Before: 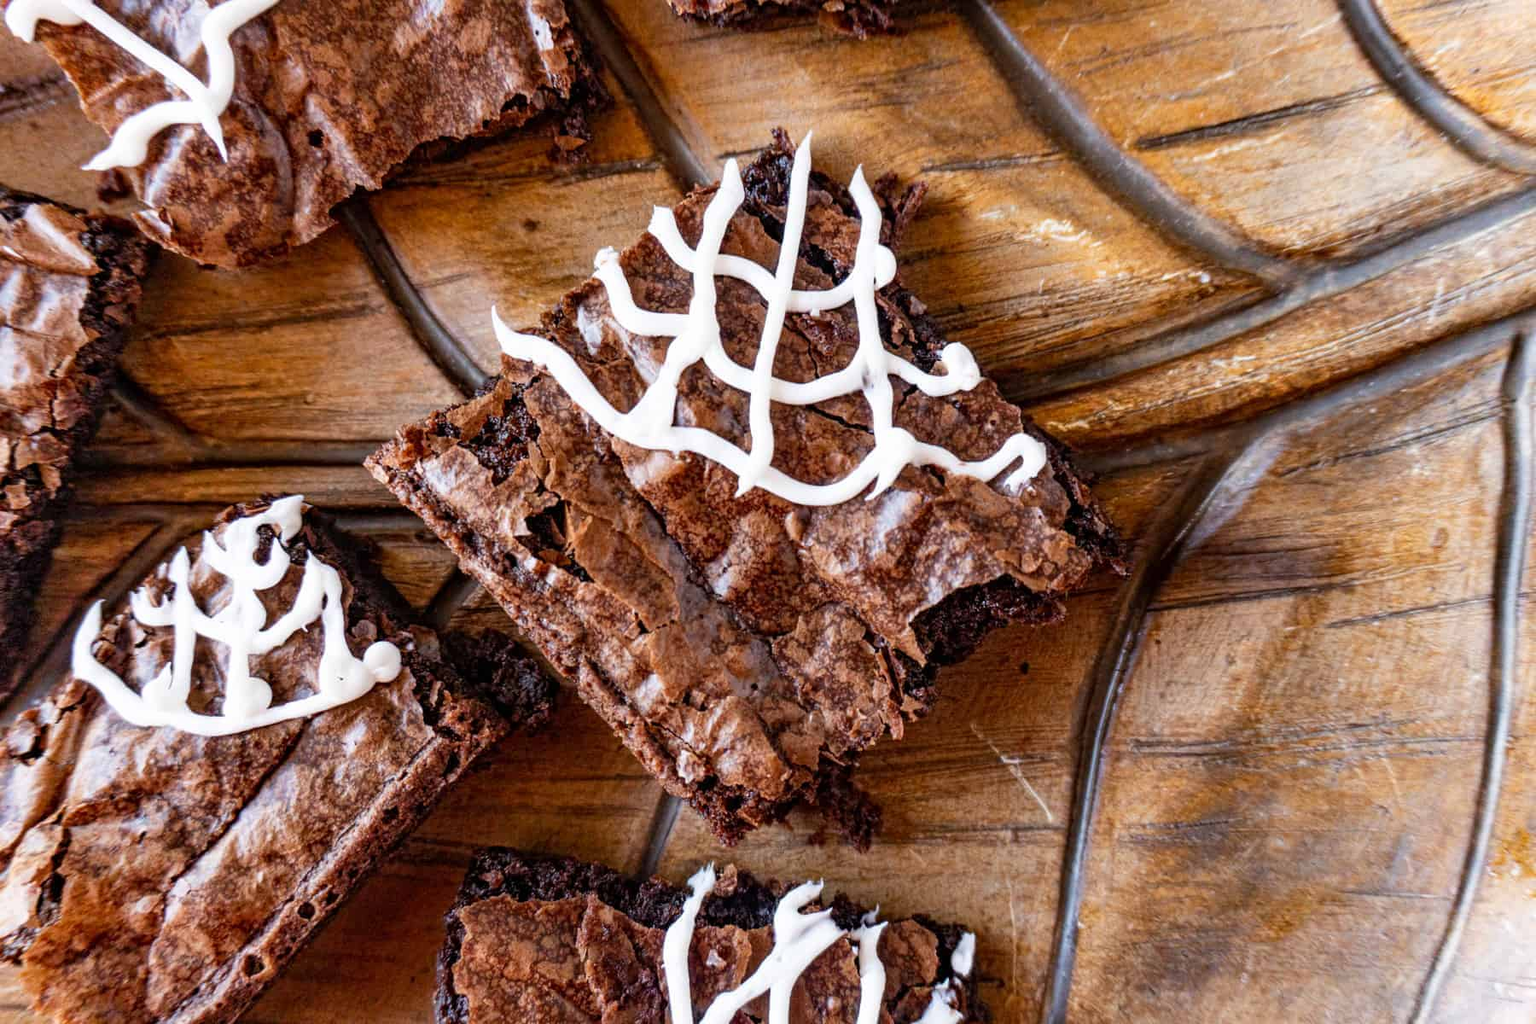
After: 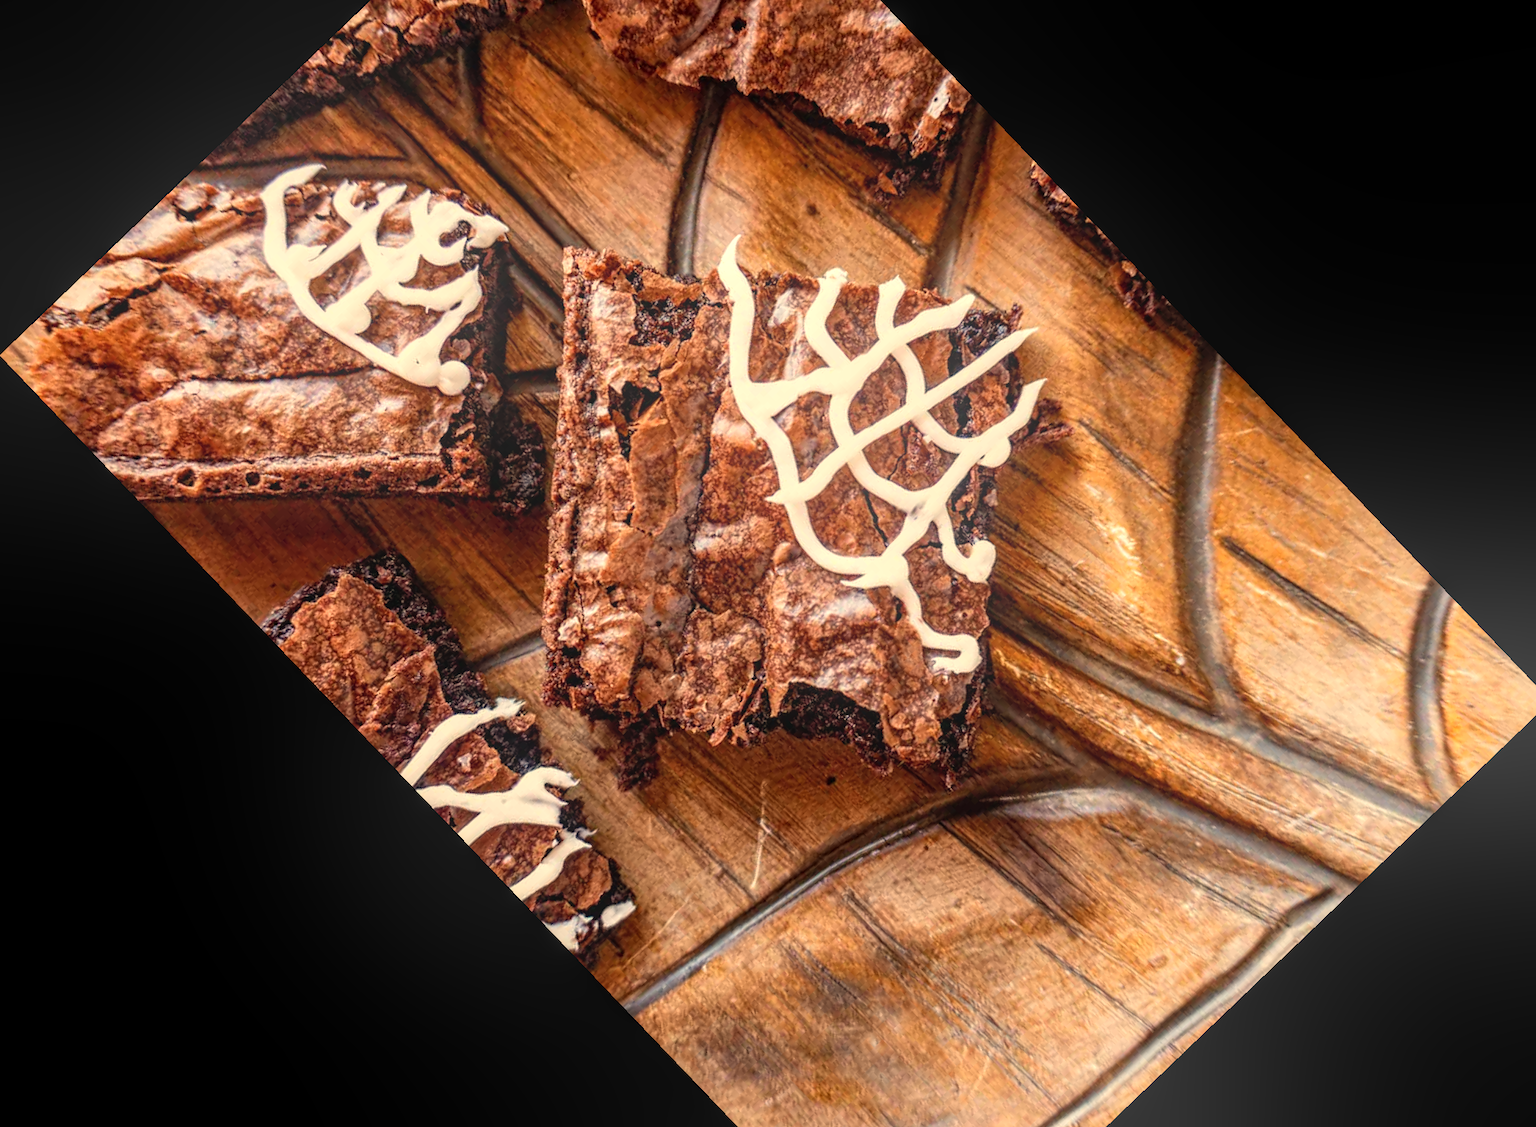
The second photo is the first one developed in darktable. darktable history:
crop and rotate: angle -46.26°, top 16.234%, right 0.912%, bottom 11.704%
local contrast: on, module defaults
bloom: size 40%
white balance: red 1.123, blue 0.83
